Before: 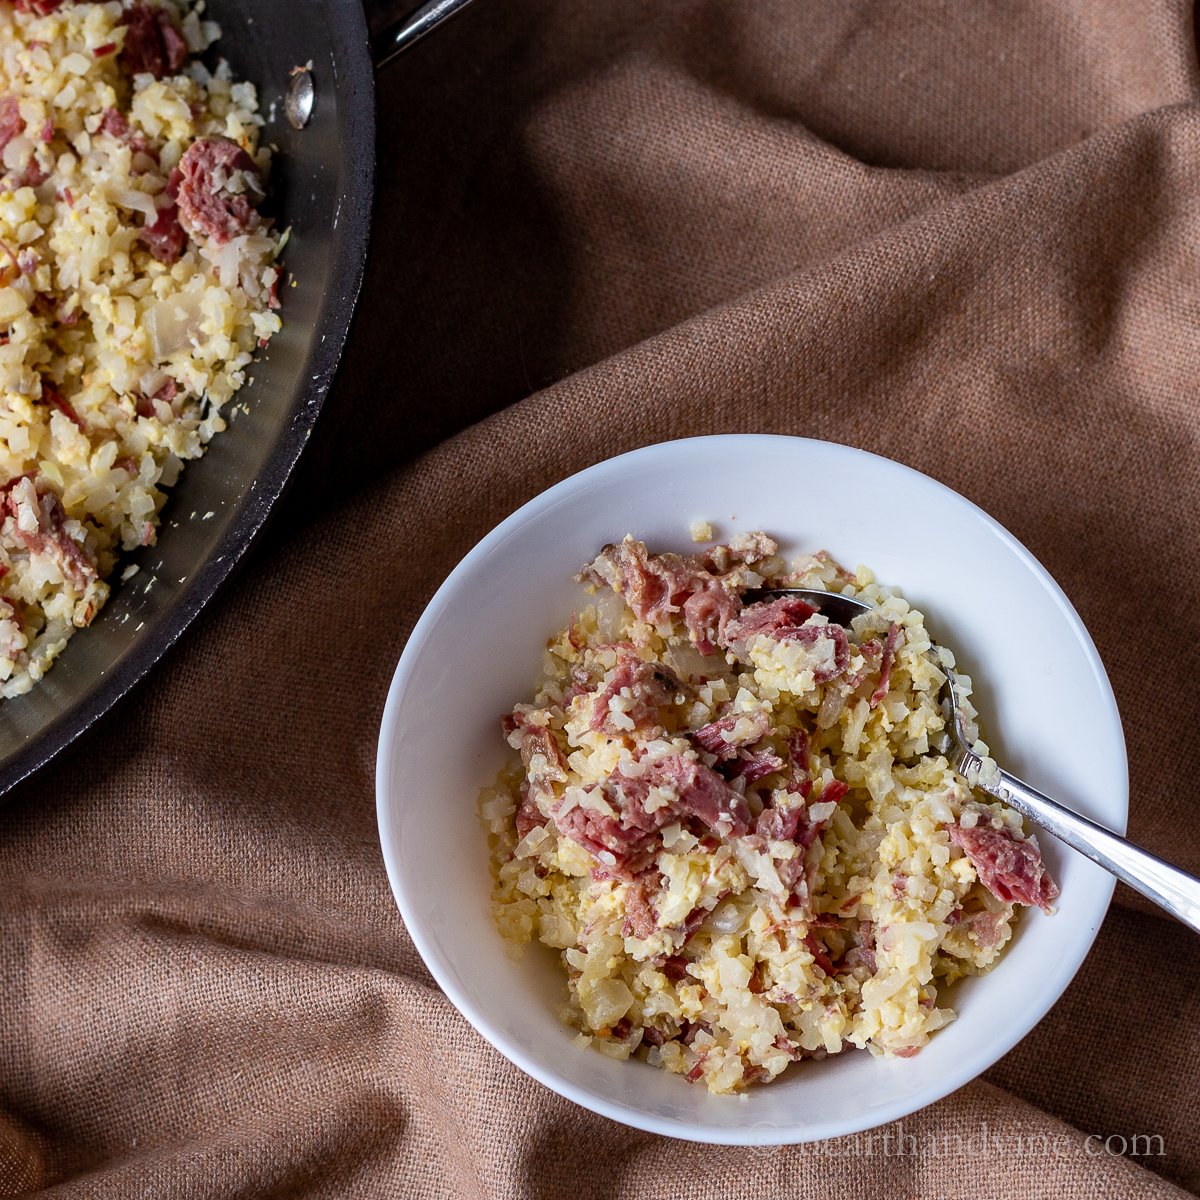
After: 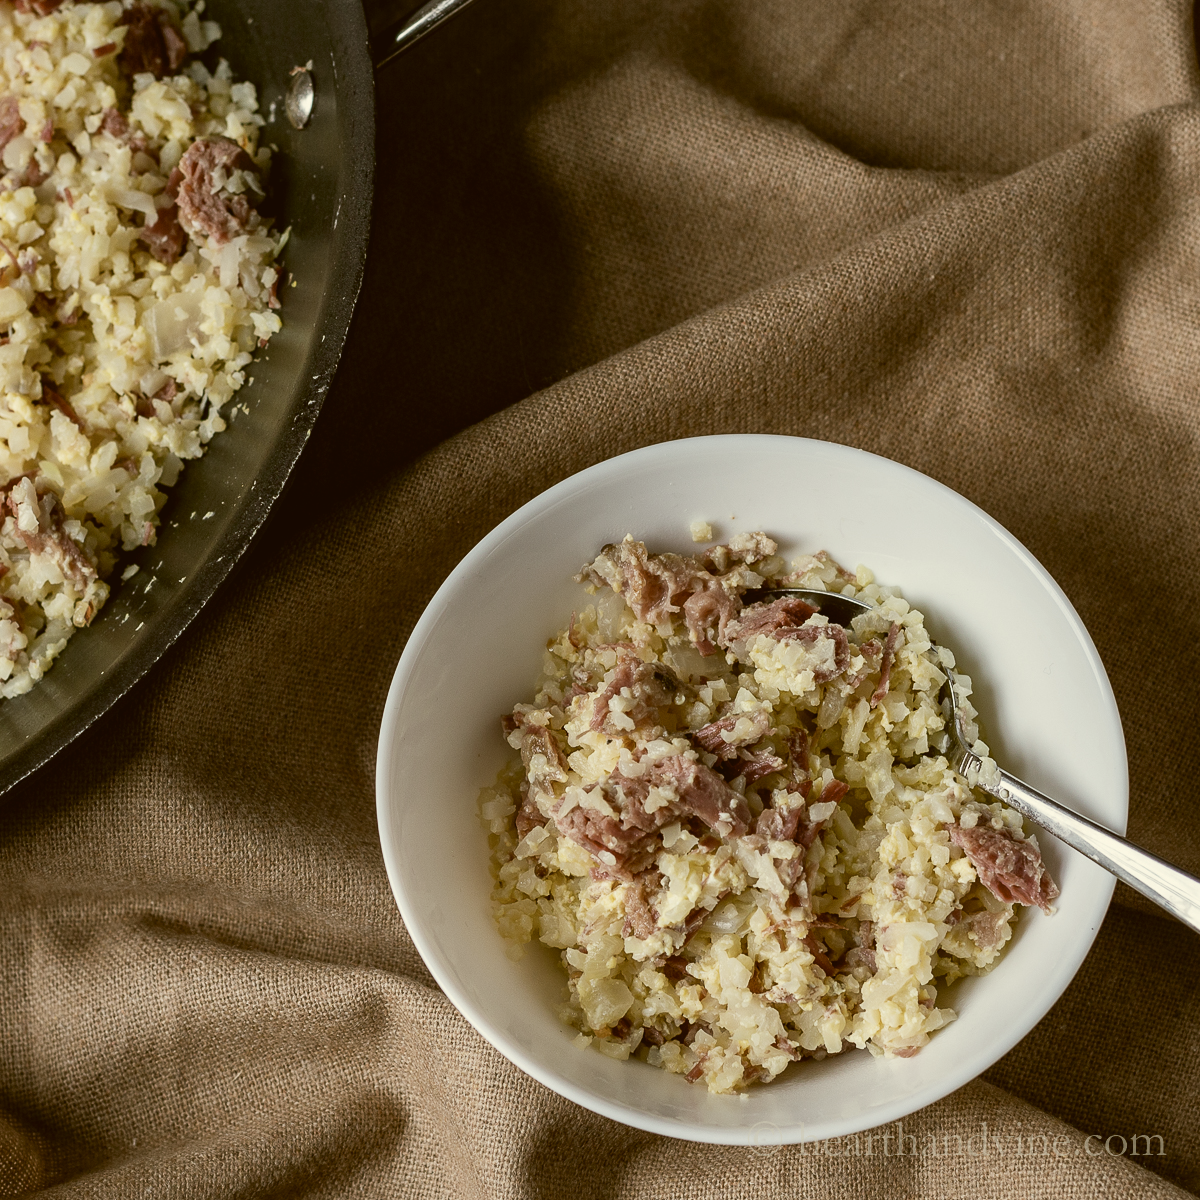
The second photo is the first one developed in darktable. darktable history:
color correction: highlights a* -1.43, highlights b* 10.12, shadows a* 0.395, shadows b* 19.35
contrast brightness saturation: contrast -0.05, saturation -0.41
